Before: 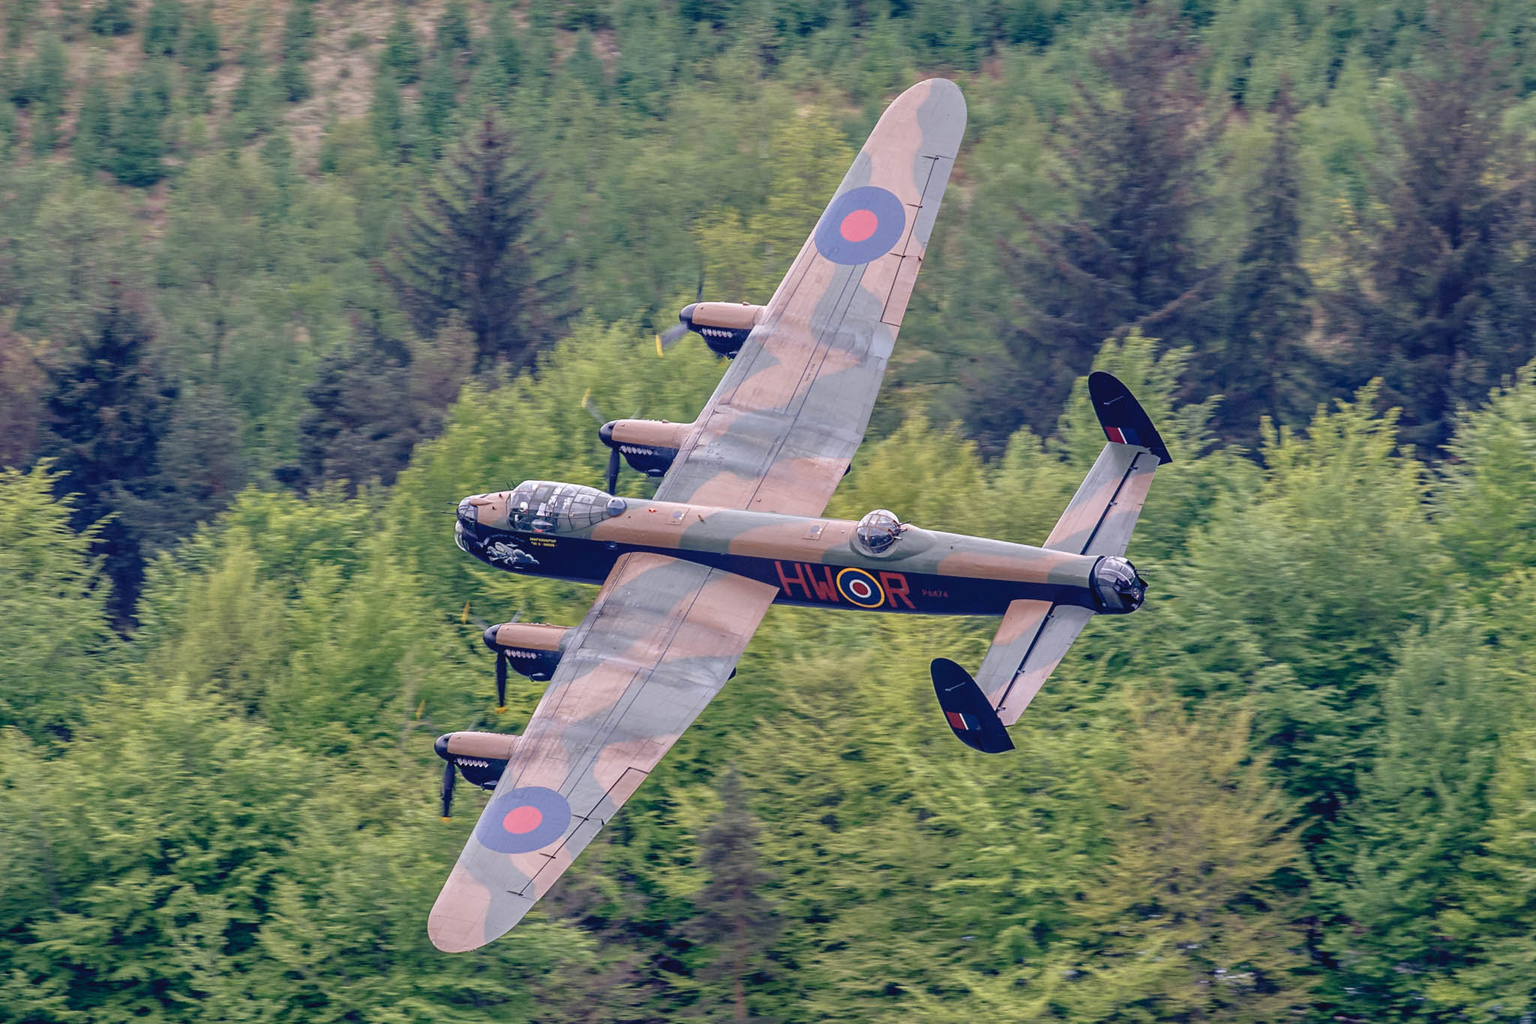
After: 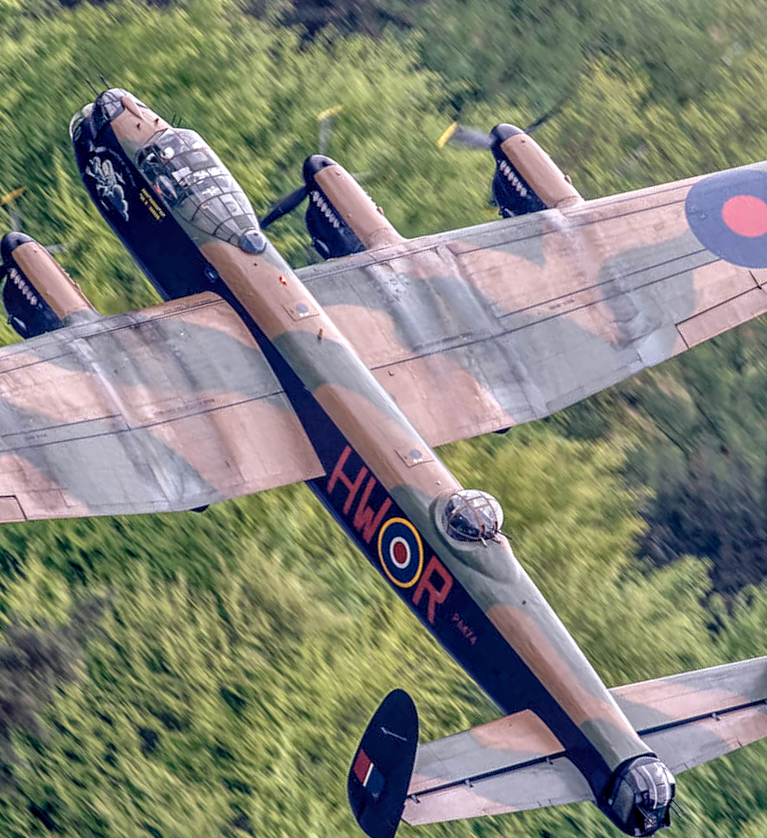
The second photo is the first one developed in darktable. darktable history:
crop and rotate: angle -46.1°, top 16.251%, right 0.938%, bottom 11.69%
local contrast: highlights 102%, shadows 101%, detail 201%, midtone range 0.2
